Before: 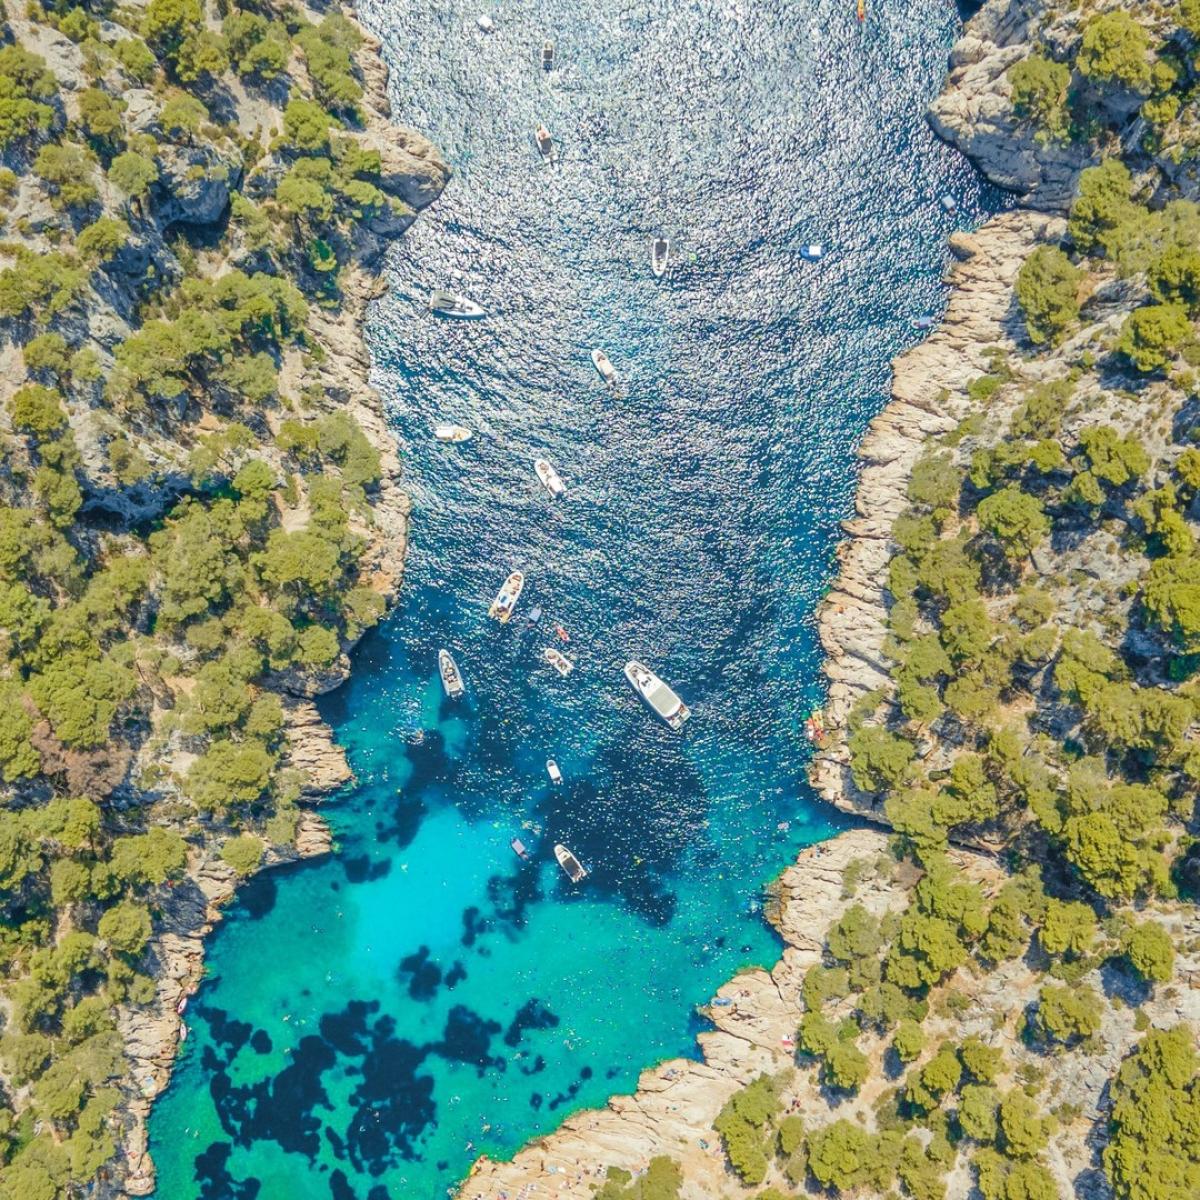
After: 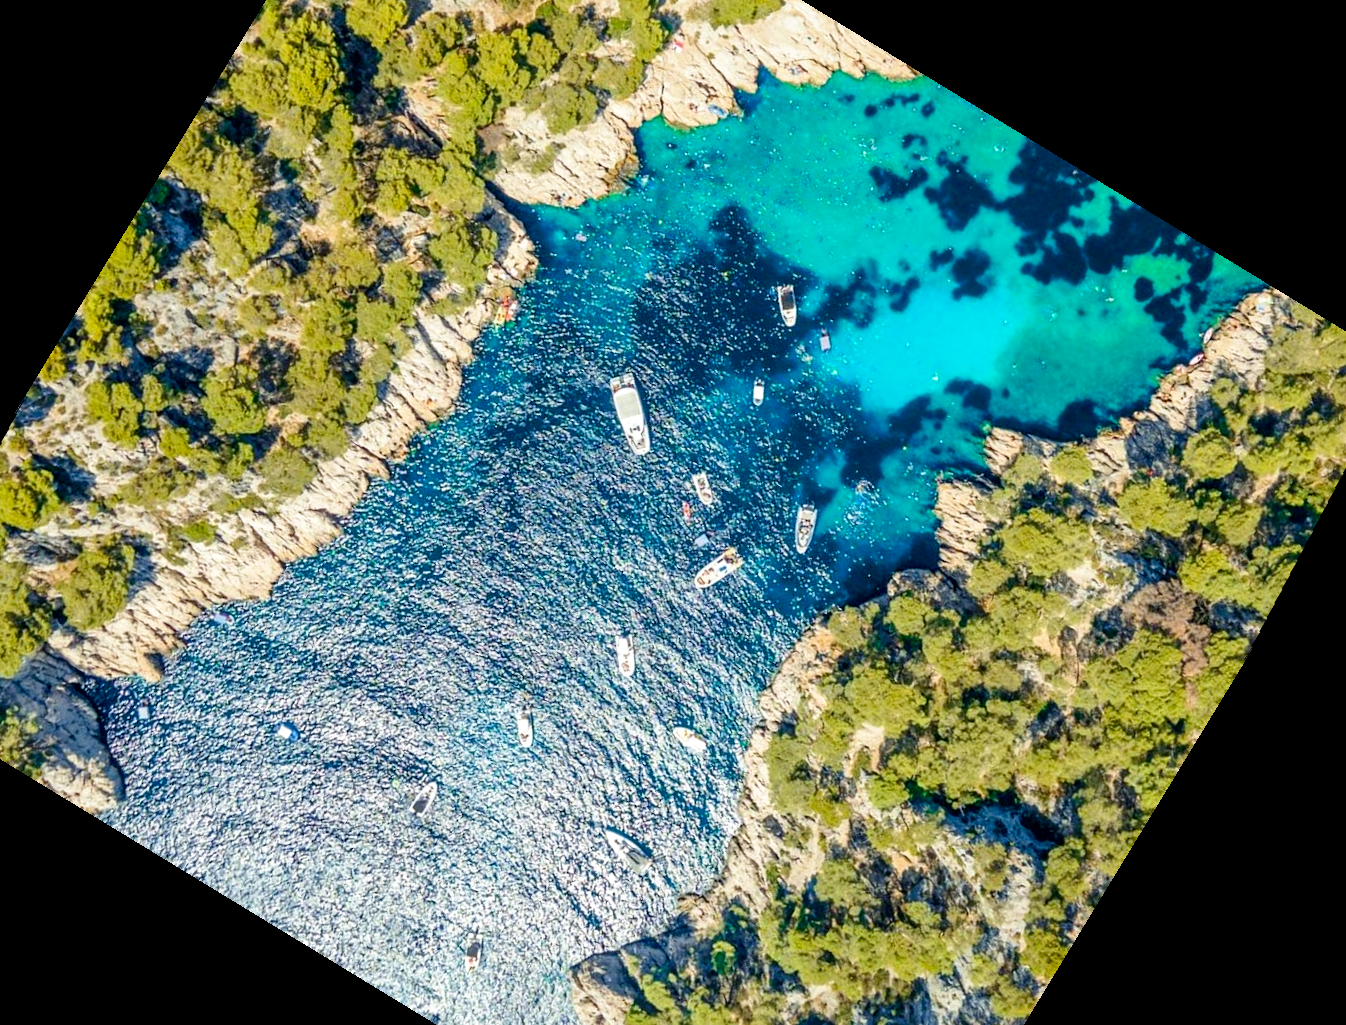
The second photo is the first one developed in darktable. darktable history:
local contrast: mode bilateral grid, contrast 20, coarseness 50, detail 120%, midtone range 0.2
crop and rotate: angle 148.68°, left 9.111%, top 15.603%, right 4.588%, bottom 17.041%
filmic rgb: black relative exposure -8.7 EV, white relative exposure 2.7 EV, threshold 3 EV, target black luminance 0%, hardness 6.25, latitude 76.53%, contrast 1.326, shadows ↔ highlights balance -0.349%, preserve chrominance no, color science v4 (2020), enable highlight reconstruction true
rotate and perspective: rotation -3.52°, crop left 0.036, crop right 0.964, crop top 0.081, crop bottom 0.919
